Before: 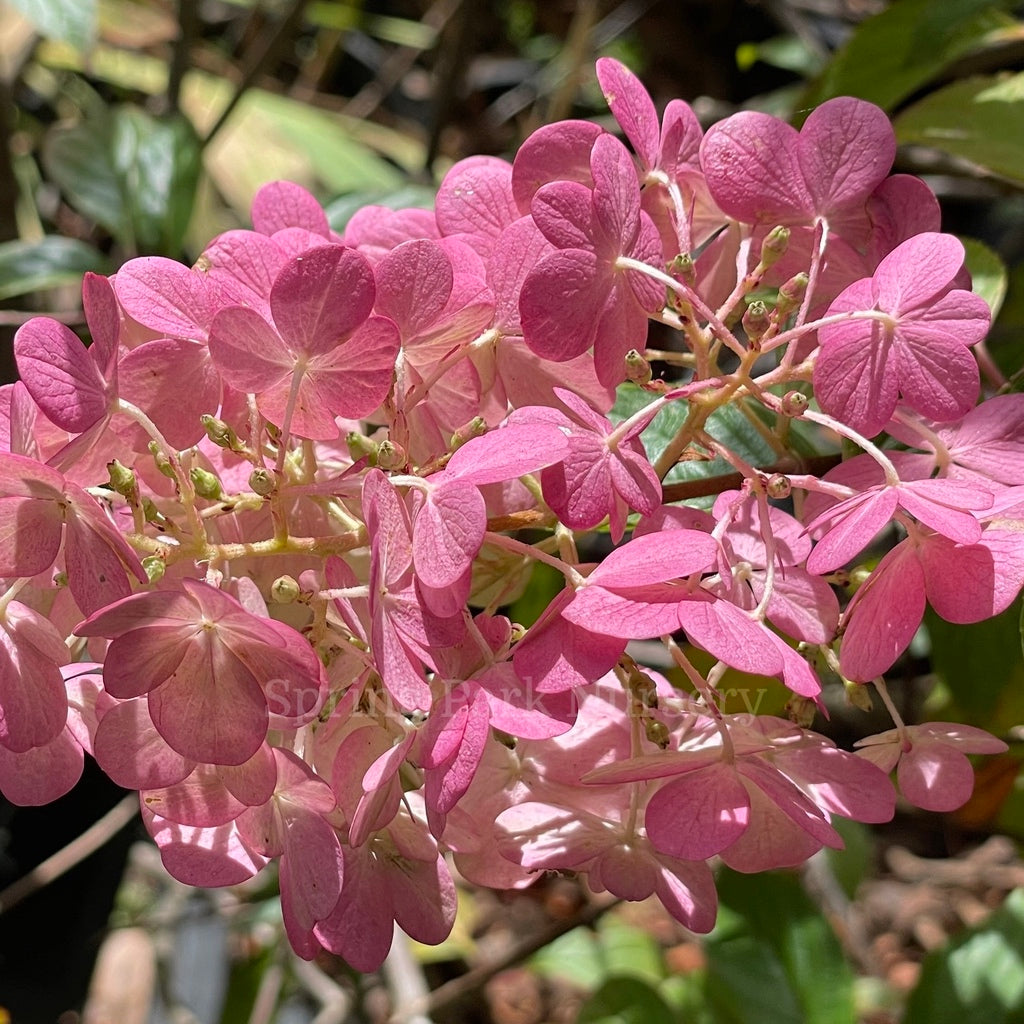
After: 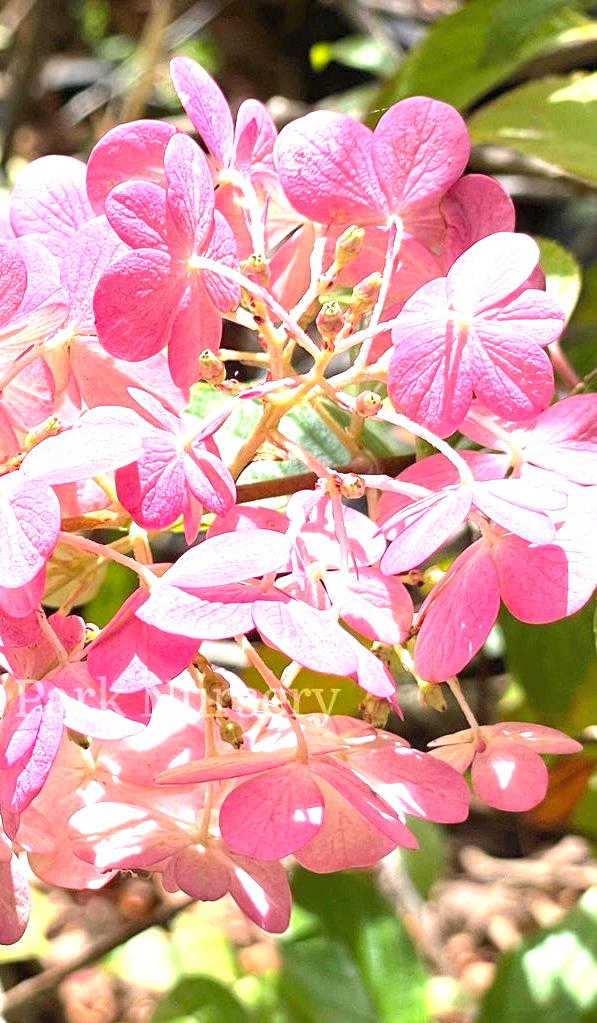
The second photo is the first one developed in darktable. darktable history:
crop: left 41.661%
exposure: black level correction 0, exposure 1.981 EV, compensate highlight preservation false
shadows and highlights: shadows 24.78, highlights -23.36
